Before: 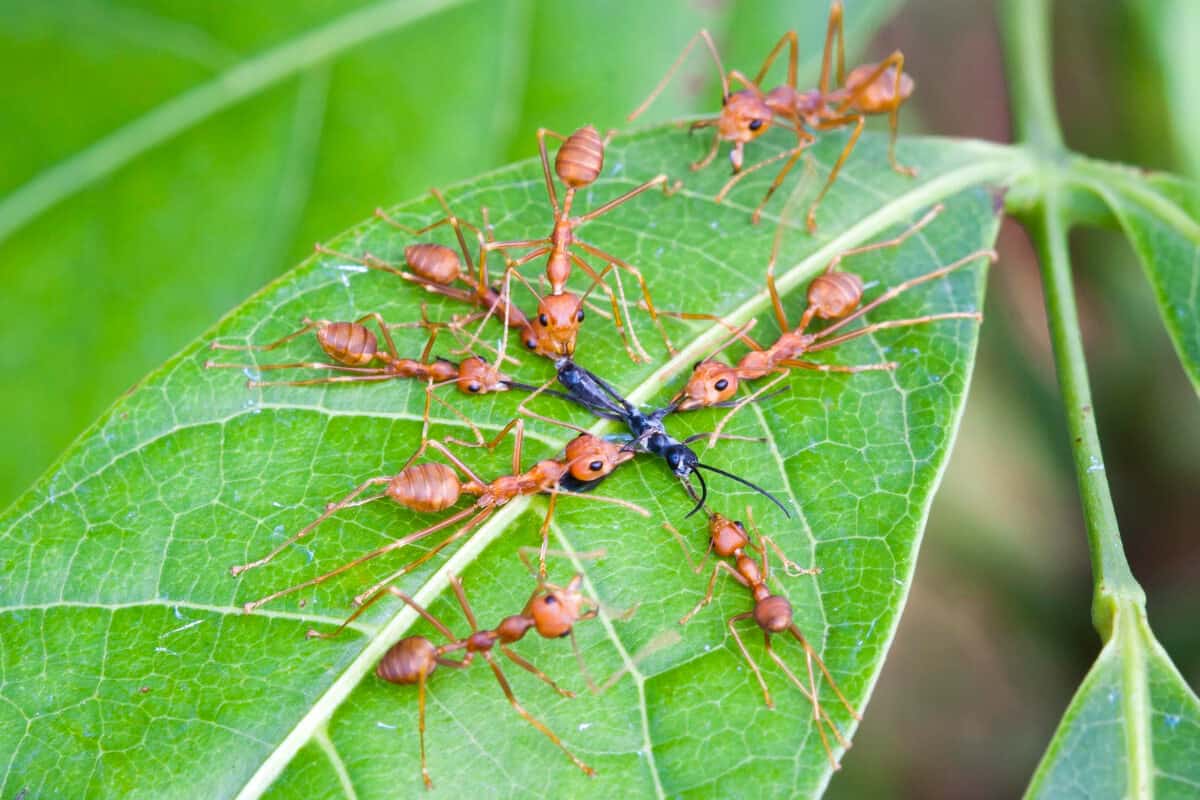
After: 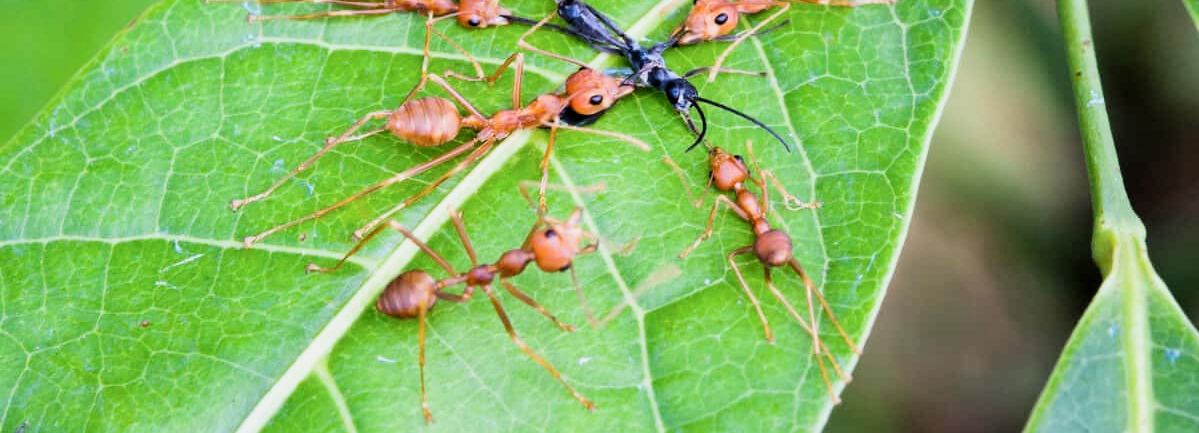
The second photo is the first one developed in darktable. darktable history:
filmic rgb: middle gray luminance 9.74%, black relative exposure -8.59 EV, white relative exposure 3.32 EV, target black luminance 0%, hardness 5.21, latitude 44.63%, contrast 1.306, highlights saturation mix 5.49%, shadows ↔ highlights balance 24.03%, iterations of high-quality reconstruction 0
crop and rotate: top 45.795%, right 0.036%
